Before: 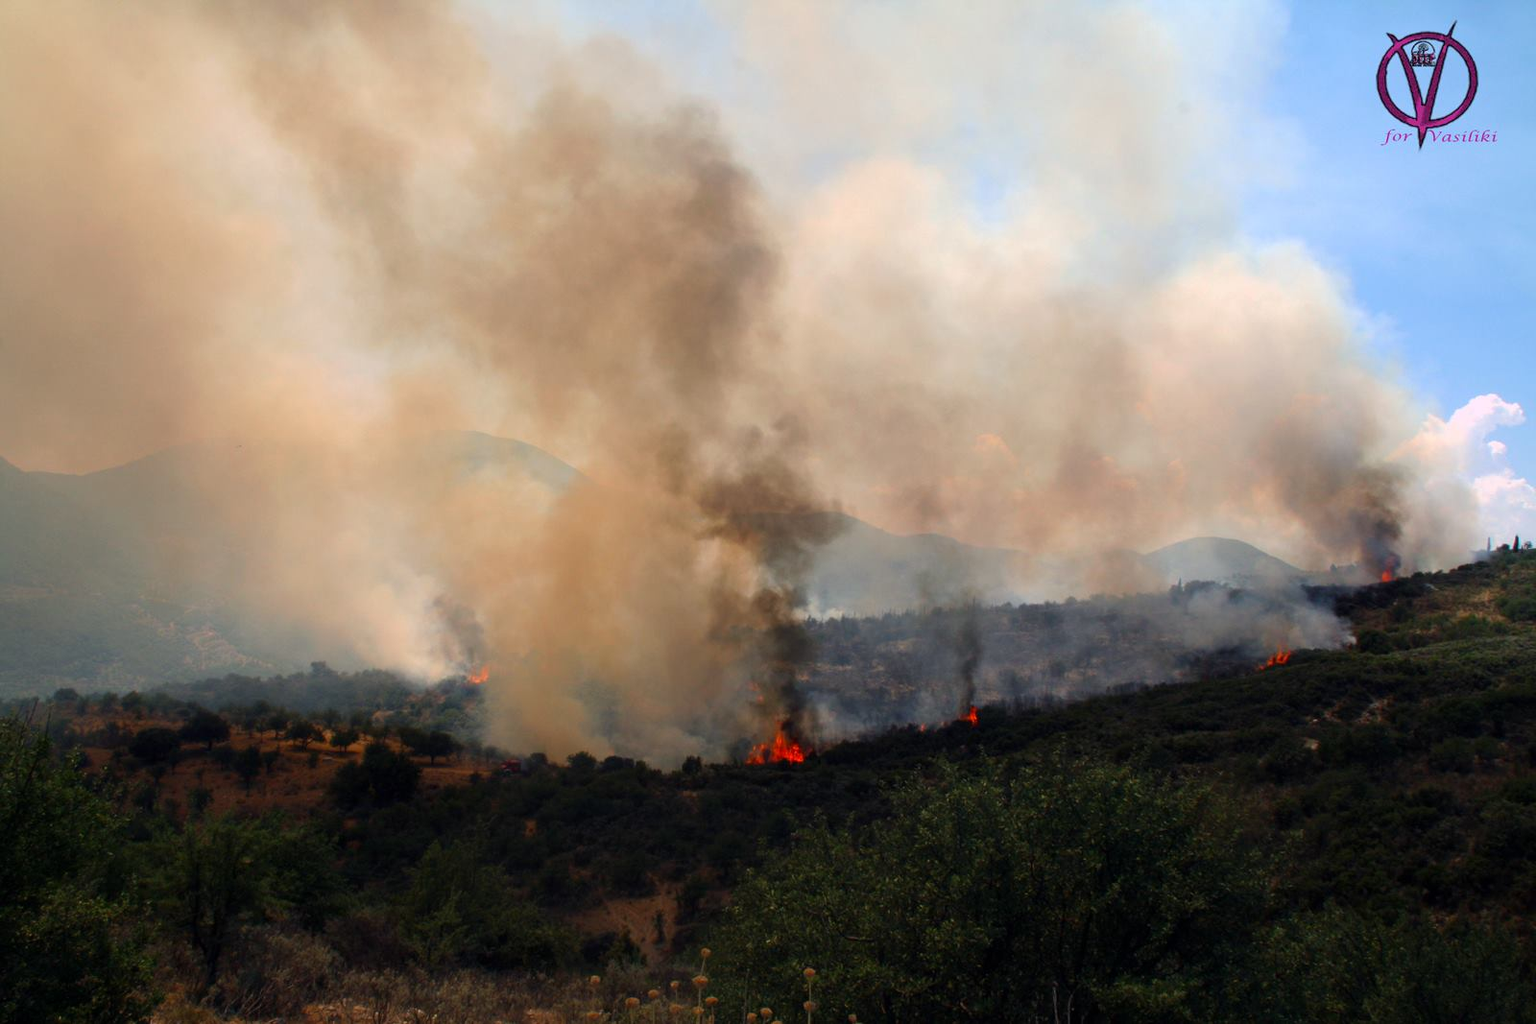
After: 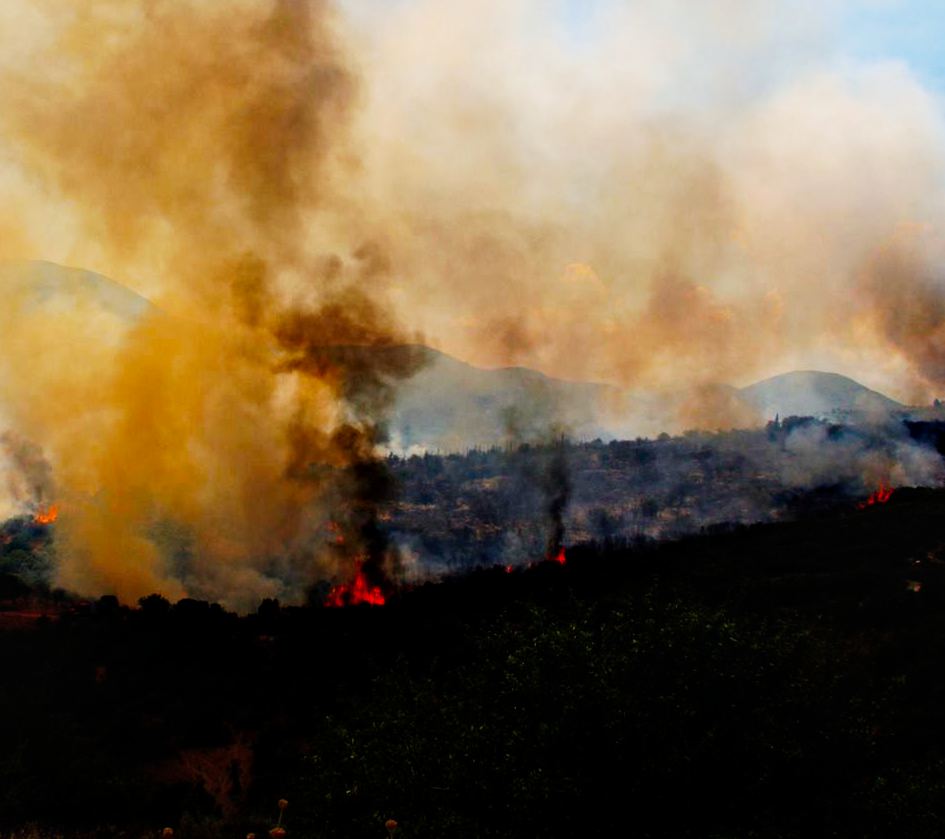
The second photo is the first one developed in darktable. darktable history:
sigmoid: contrast 2, skew -0.2, preserve hue 0%, red attenuation 0.1, red rotation 0.035, green attenuation 0.1, green rotation -0.017, blue attenuation 0.15, blue rotation -0.052, base primaries Rec2020
graduated density: rotation -180°, offset 24.95
haze removal: compatibility mode true, adaptive false
crop and rotate: left 28.256%, top 17.734%, right 12.656%, bottom 3.573%
color balance rgb: linear chroma grading › global chroma 15%, perceptual saturation grading › global saturation 30%
local contrast: on, module defaults
